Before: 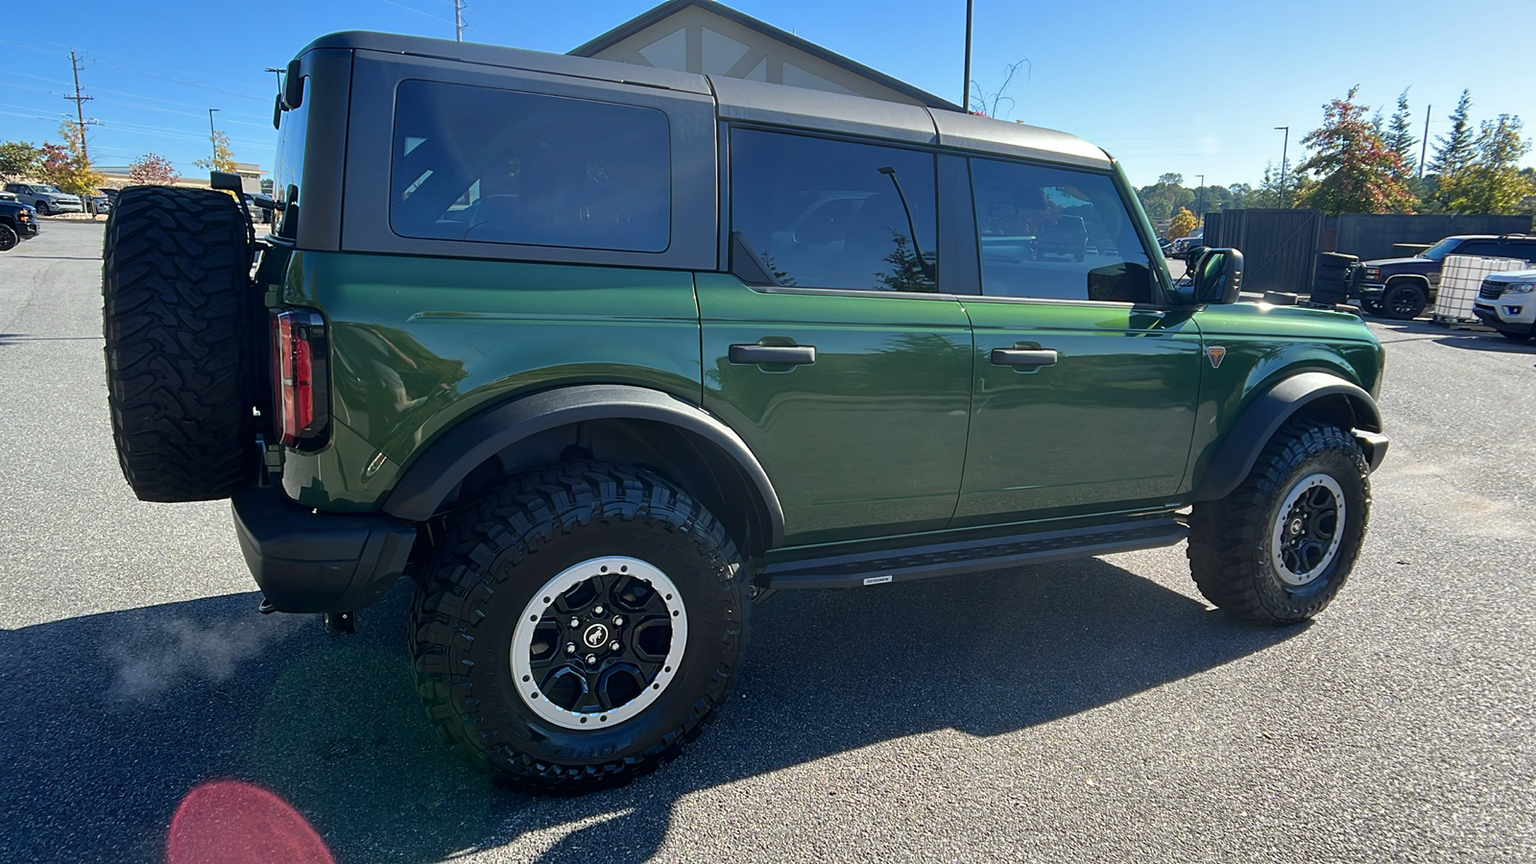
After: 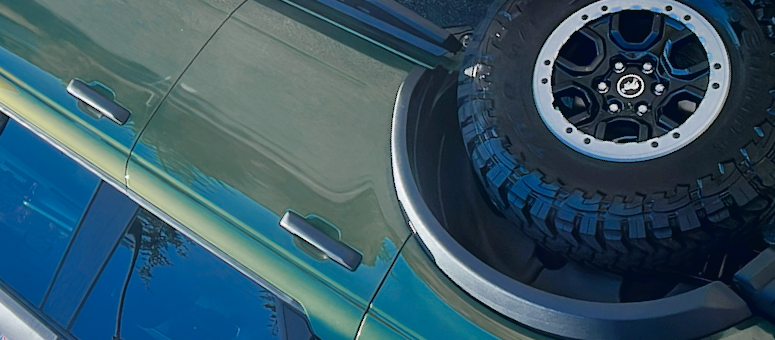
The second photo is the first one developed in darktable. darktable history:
tone curve: curves: ch0 [(0, 0.021) (0.049, 0.044) (0.152, 0.14) (0.328, 0.357) (0.473, 0.529) (0.641, 0.705) (0.868, 0.887) (1, 0.969)]; ch1 [(0, 0) (0.322, 0.328) (0.43, 0.425) (0.474, 0.466) (0.502, 0.503) (0.522, 0.526) (0.564, 0.591) (0.602, 0.632) (0.677, 0.701) (0.859, 0.885) (1, 1)]; ch2 [(0, 0) (0.33, 0.301) (0.447, 0.44) (0.502, 0.505) (0.535, 0.554) (0.565, 0.598) (0.618, 0.629) (1, 1)], color space Lab, linked channels, preserve colors none
tone equalizer: -7 EV 0.147 EV, -6 EV 0.61 EV, -5 EV 1.18 EV, -4 EV 1.34 EV, -3 EV 1.14 EV, -2 EV 0.6 EV, -1 EV 0.15 EV
crop and rotate: angle 148.62°, left 9.189%, top 15.658%, right 4.573%, bottom 16.951%
color correction: highlights a* -0.135, highlights b* -5.34, shadows a* -0.145, shadows b* -0.075
color zones: curves: ch0 [(0, 0.499) (0.143, 0.5) (0.286, 0.5) (0.429, 0.476) (0.571, 0.284) (0.714, 0.243) (0.857, 0.449) (1, 0.499)]; ch1 [(0, 0.532) (0.143, 0.645) (0.286, 0.696) (0.429, 0.211) (0.571, 0.504) (0.714, 0.493) (0.857, 0.495) (1, 0.532)]; ch2 [(0, 0.5) (0.143, 0.5) (0.286, 0.427) (0.429, 0.324) (0.571, 0.5) (0.714, 0.5) (0.857, 0.5) (1, 0.5)]
